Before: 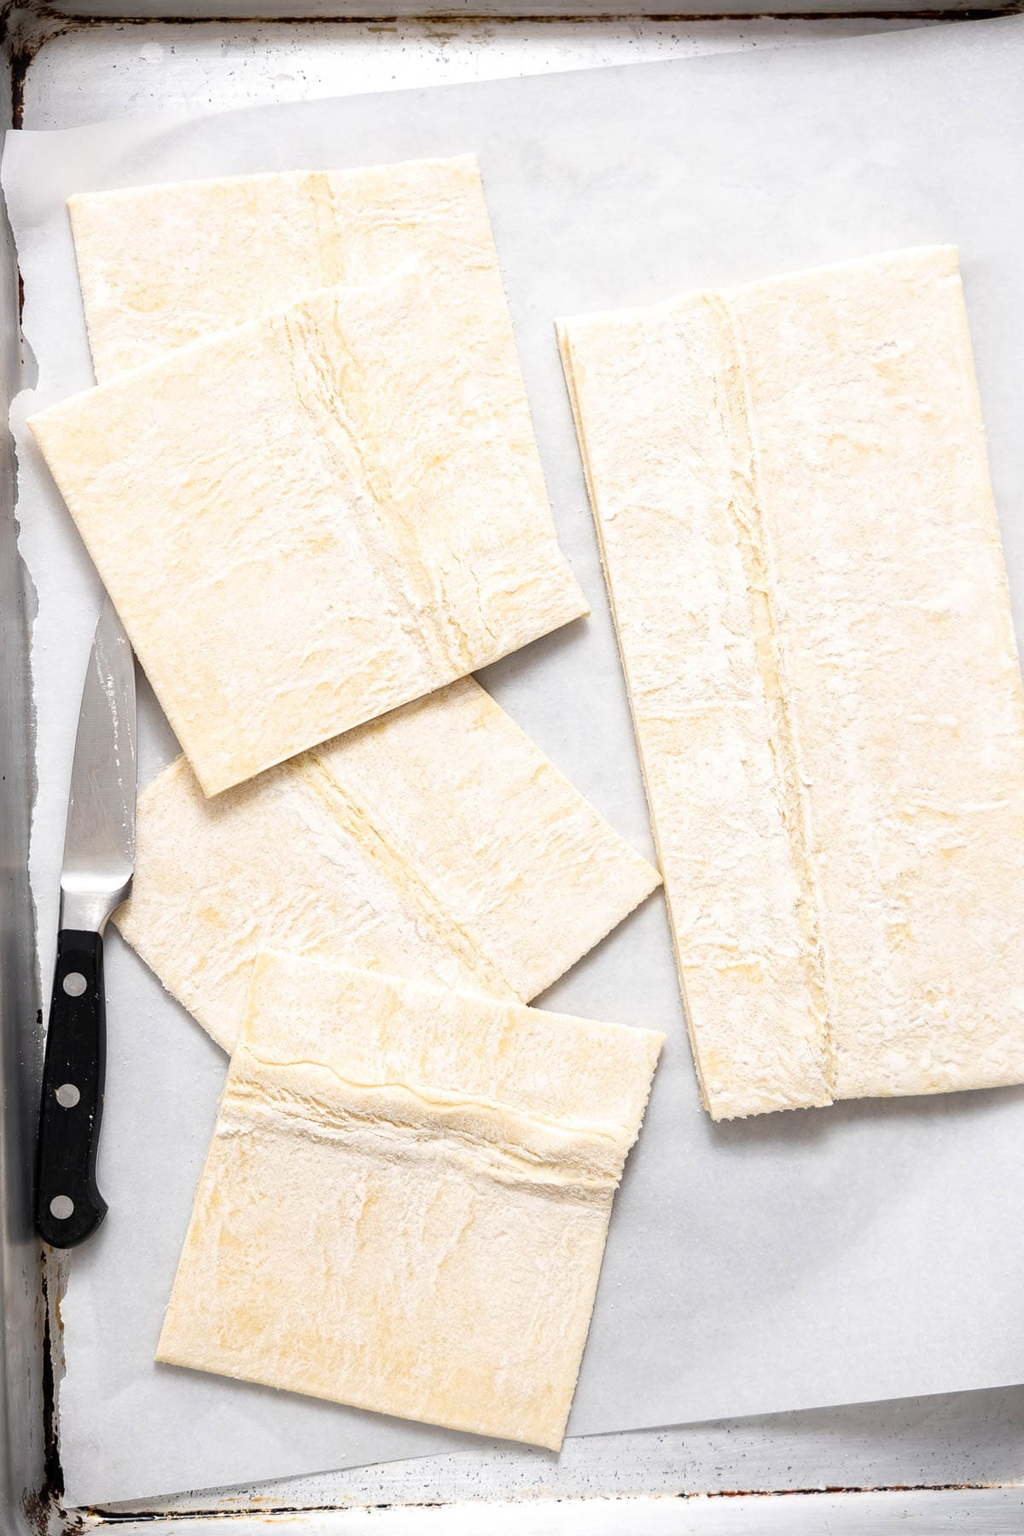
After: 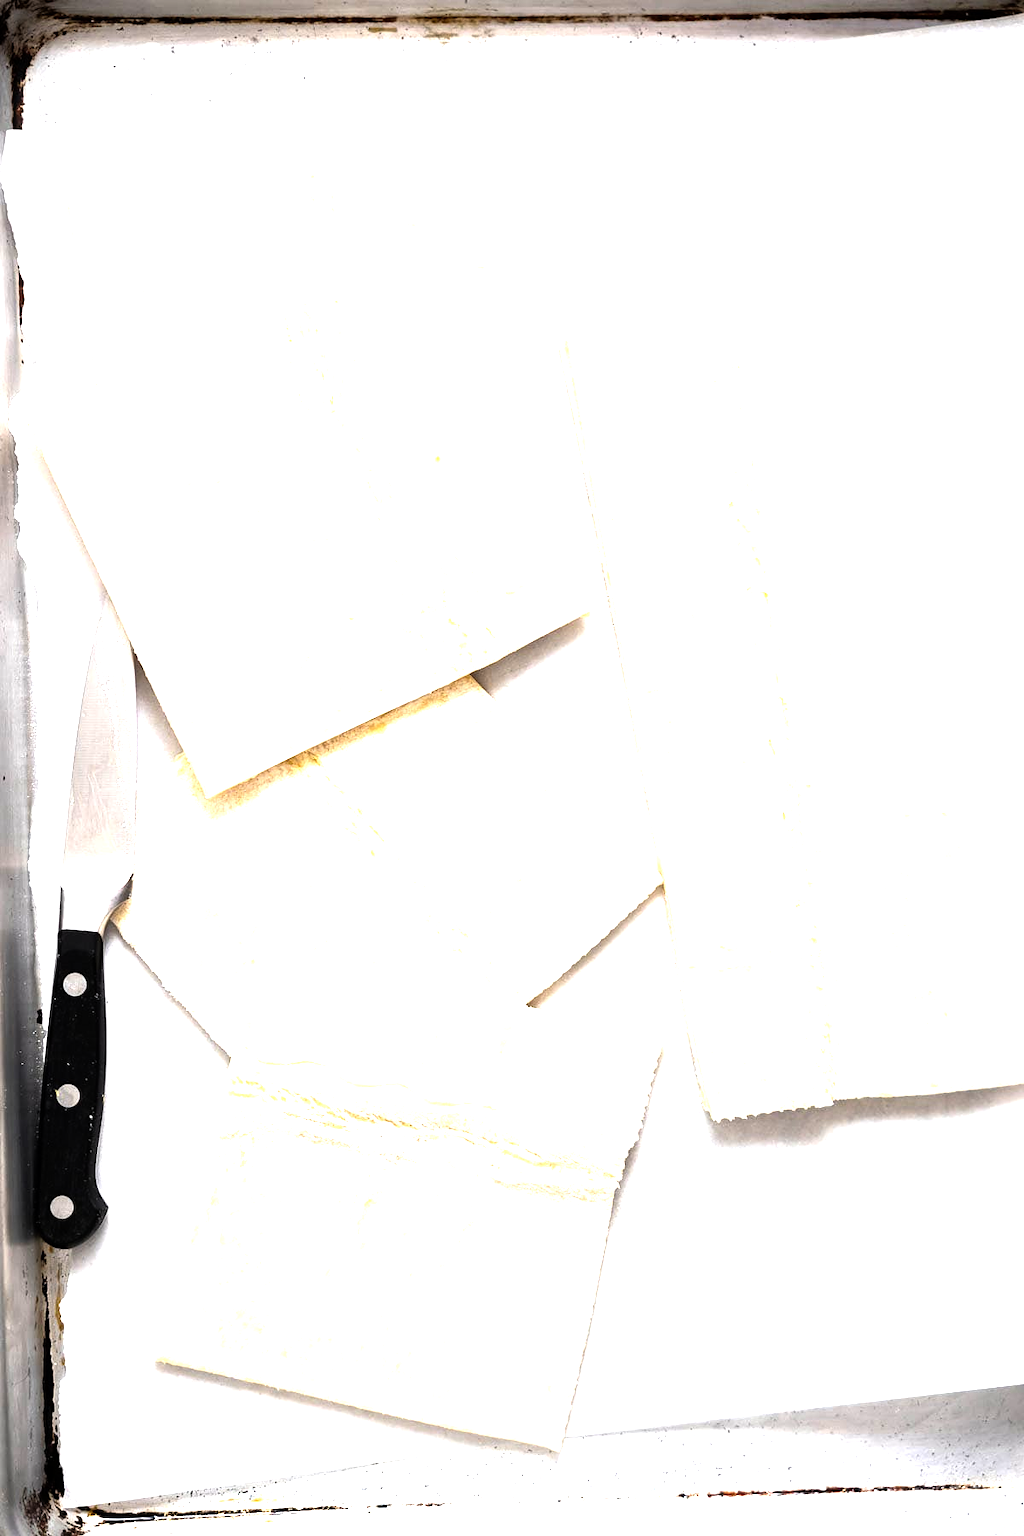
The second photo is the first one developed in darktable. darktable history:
color balance rgb: linear chroma grading › global chroma 9.784%, perceptual saturation grading › global saturation 2.88%, perceptual brilliance grading › global brilliance 15.648%, perceptual brilliance grading › shadows -35.463%
tone equalizer: -8 EV -0.744 EV, -7 EV -0.725 EV, -6 EV -0.586 EV, -5 EV -0.403 EV, -3 EV 0.378 EV, -2 EV 0.6 EV, -1 EV 0.688 EV, +0 EV 0.774 EV
